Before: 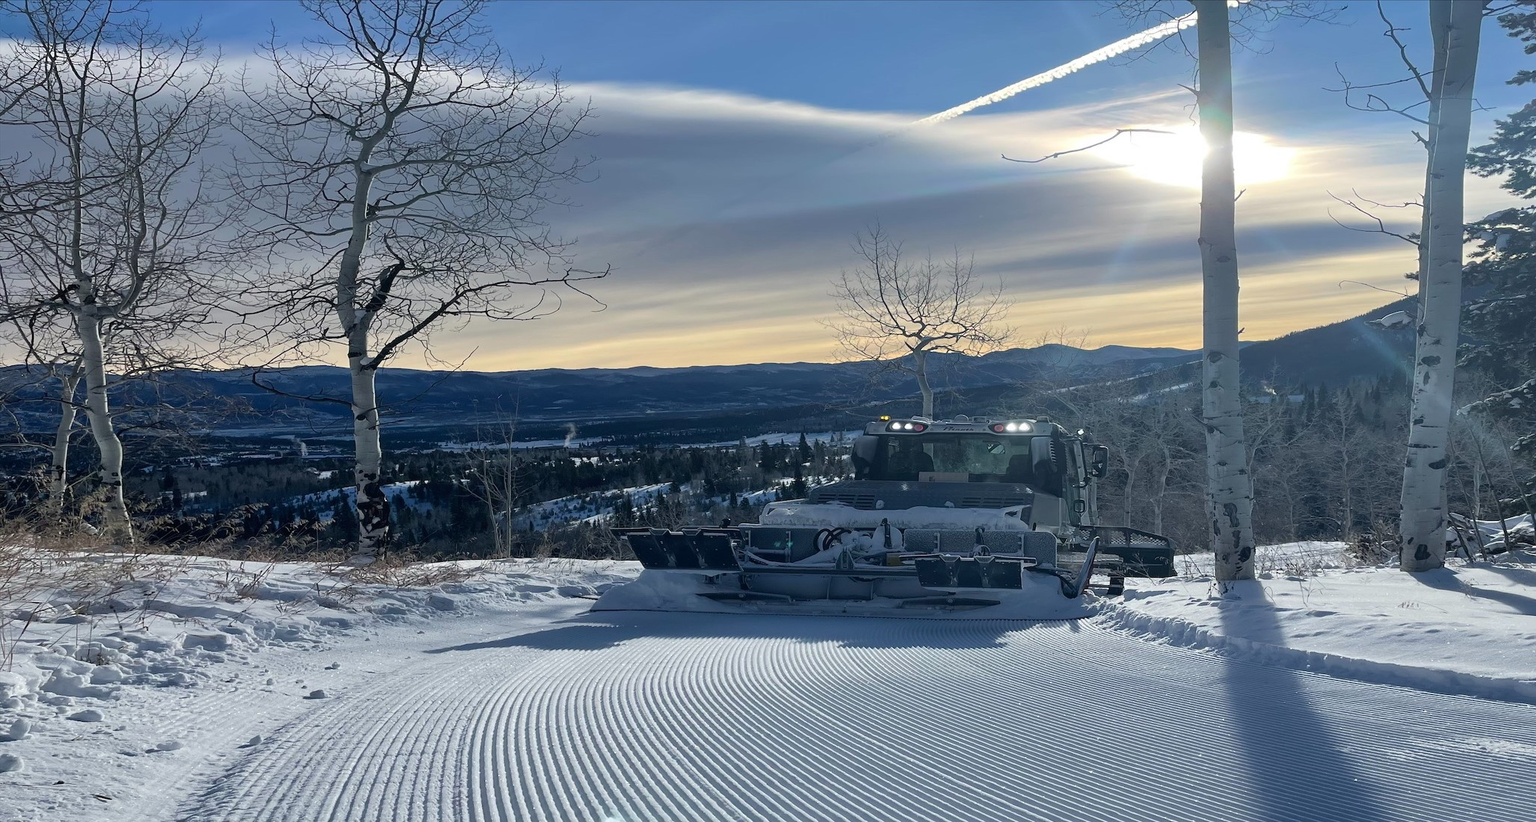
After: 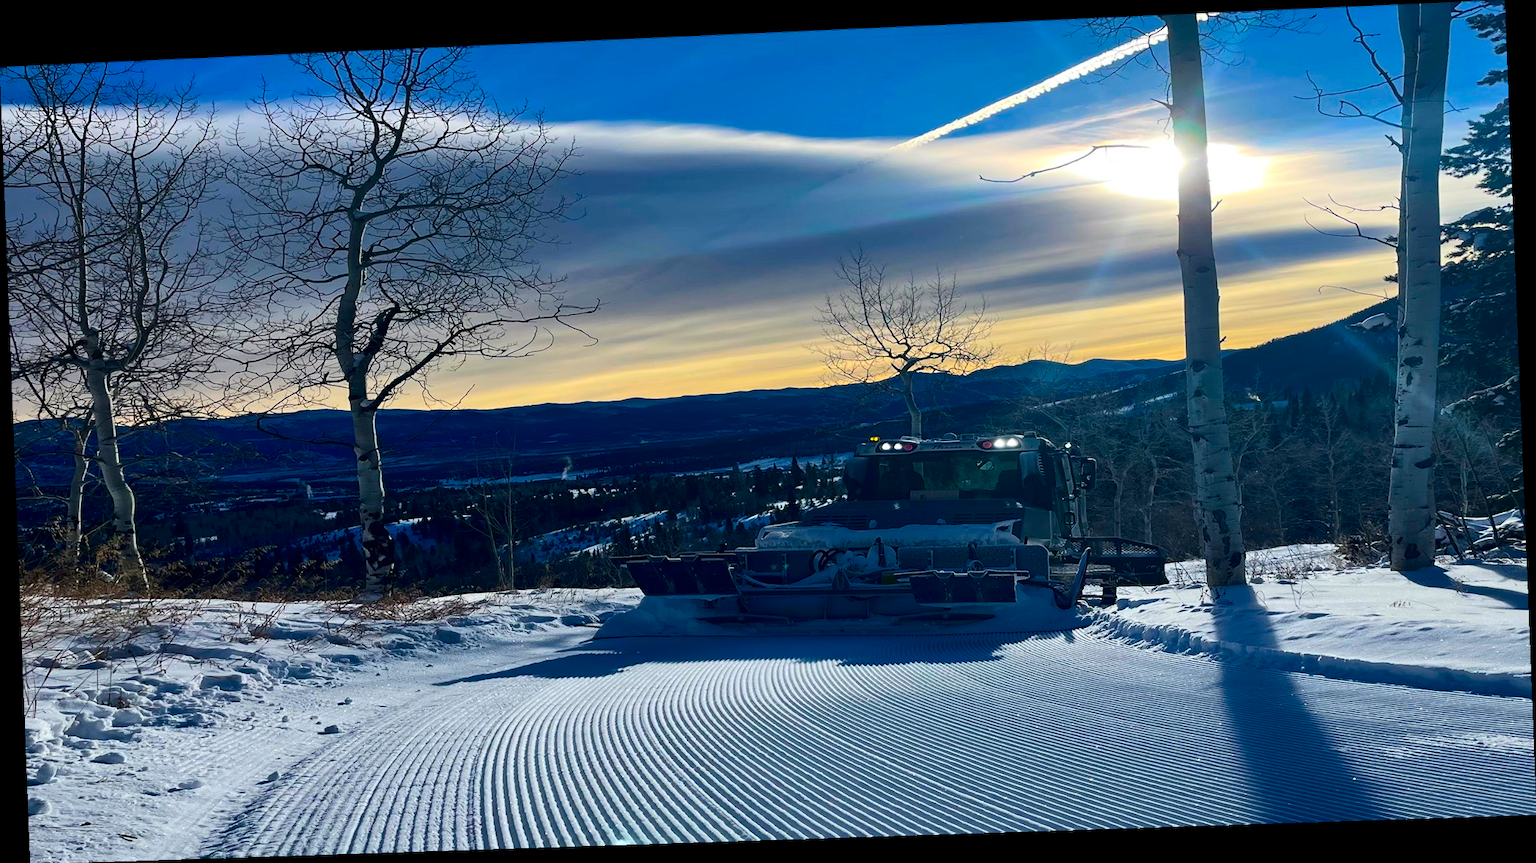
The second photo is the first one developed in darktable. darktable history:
rotate and perspective: rotation -2.22°, lens shift (horizontal) -0.022, automatic cropping off
contrast brightness saturation: contrast 0.22, brightness -0.19, saturation 0.24
color balance rgb: linear chroma grading › global chroma 15%, perceptual saturation grading › global saturation 30%
